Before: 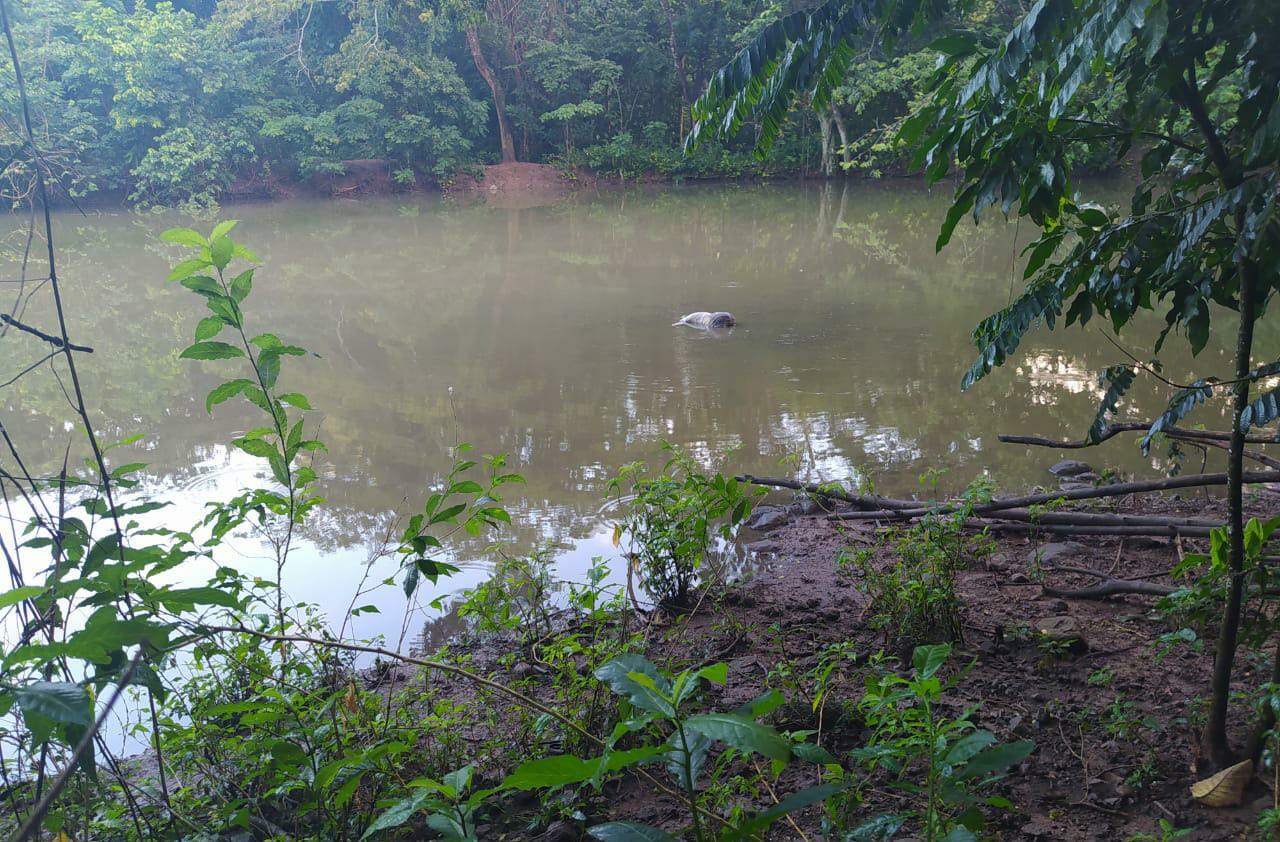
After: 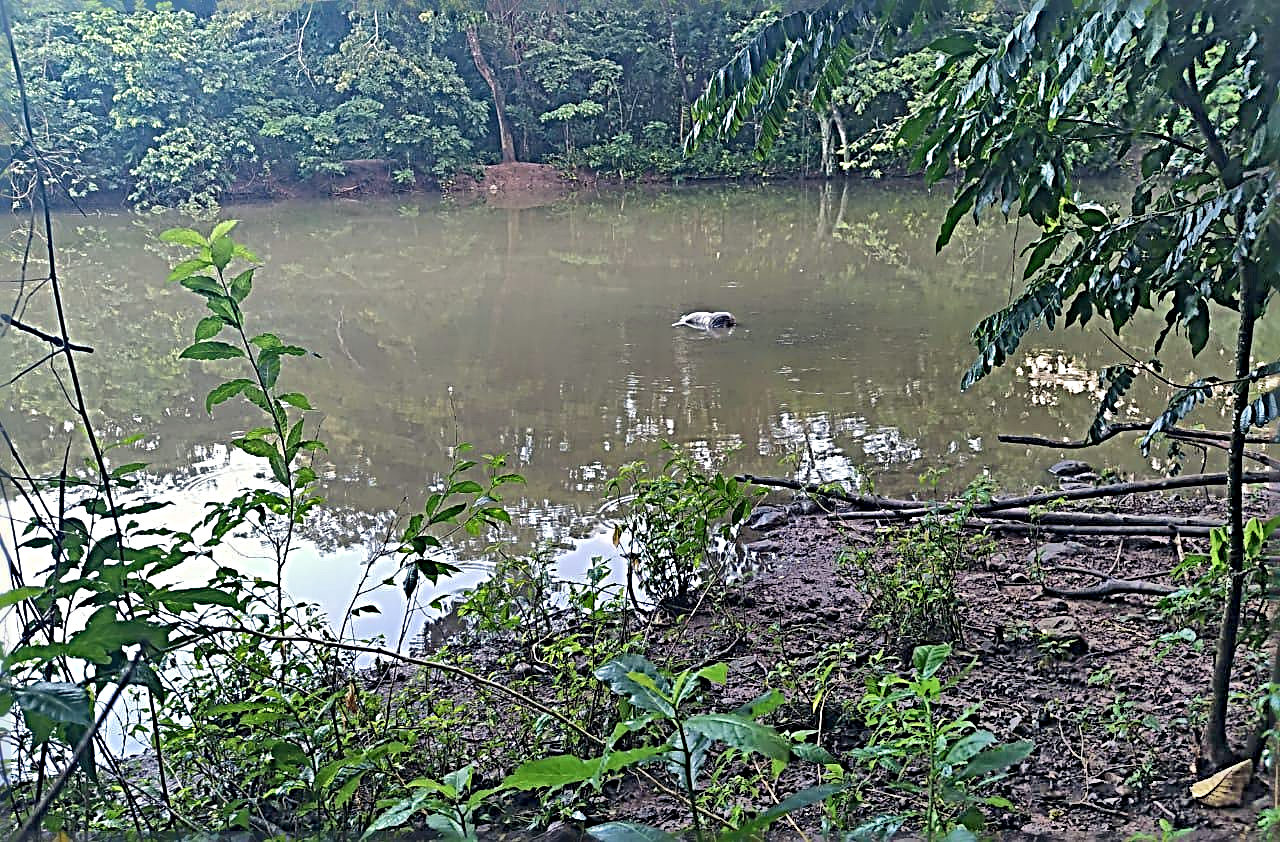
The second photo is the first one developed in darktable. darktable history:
sharpen: radius 4.001, amount 2
color correction: highlights a* 0.207, highlights b* 2.7, shadows a* -0.874, shadows b* -4.78
shadows and highlights: shadows 75, highlights -60.85, soften with gaussian
